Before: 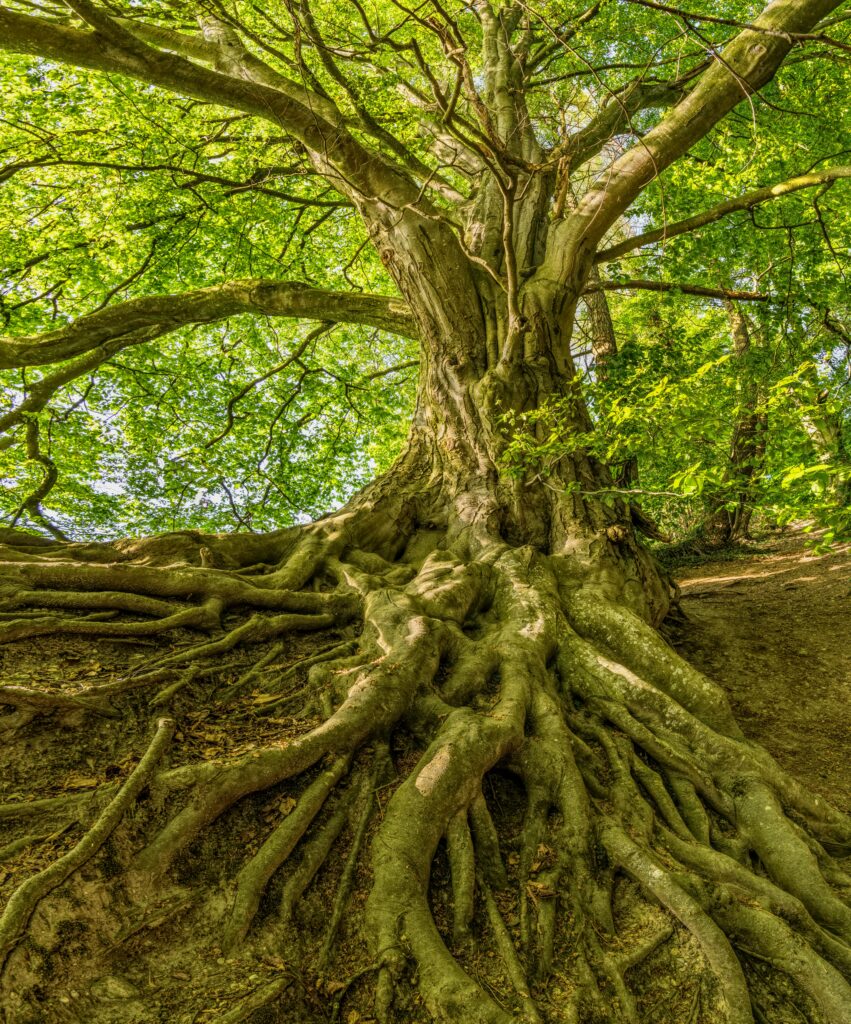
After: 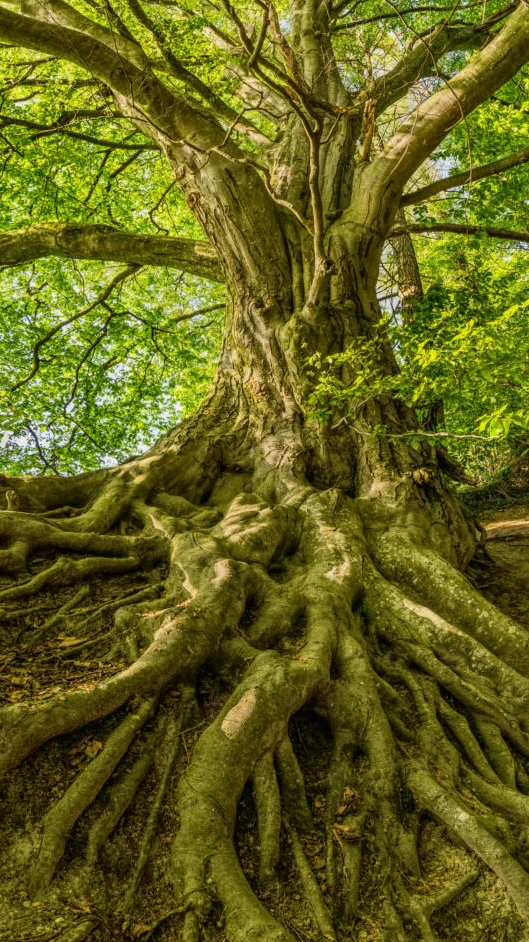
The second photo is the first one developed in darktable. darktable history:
crop and rotate: left 22.855%, top 5.626%, right 14.933%, bottom 2.291%
tone curve: curves: ch0 [(0, 0) (0.003, 0.014) (0.011, 0.014) (0.025, 0.022) (0.044, 0.041) (0.069, 0.063) (0.1, 0.086) (0.136, 0.118) (0.177, 0.161) (0.224, 0.211) (0.277, 0.262) (0.335, 0.323) (0.399, 0.384) (0.468, 0.459) (0.543, 0.54) (0.623, 0.624) (0.709, 0.711) (0.801, 0.796) (0.898, 0.879) (1, 1)], color space Lab, independent channels, preserve colors none
